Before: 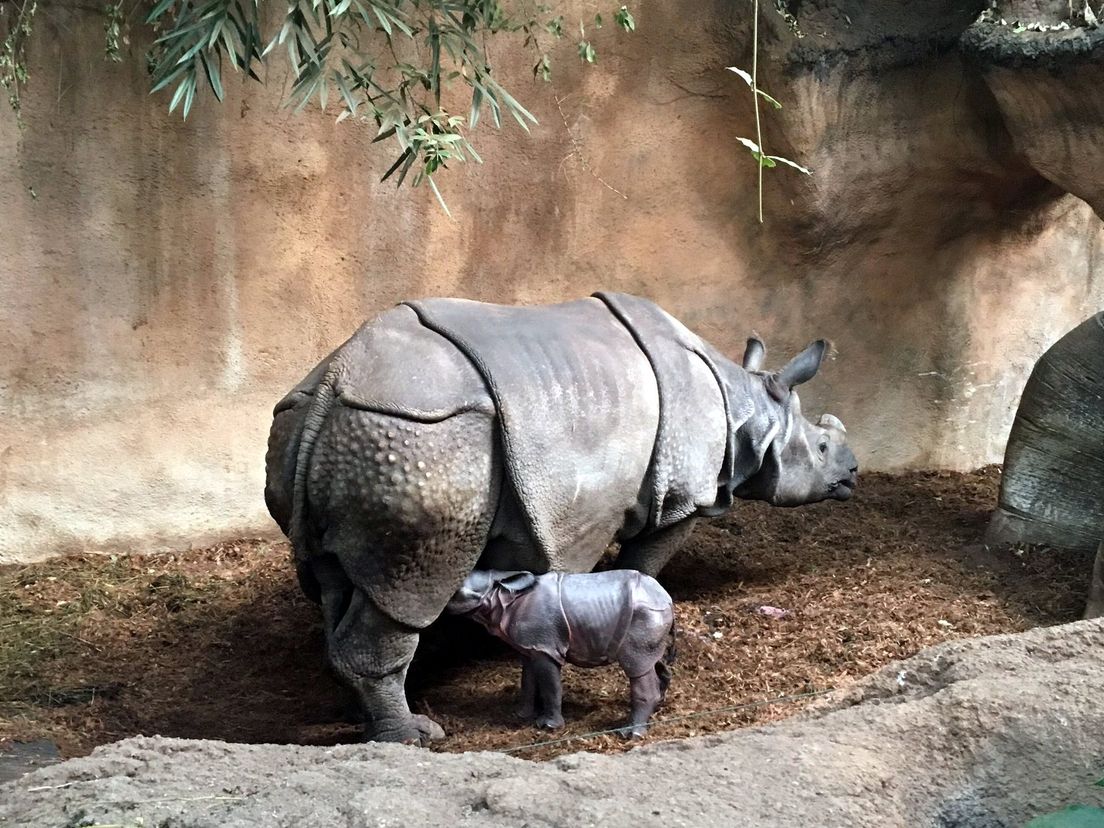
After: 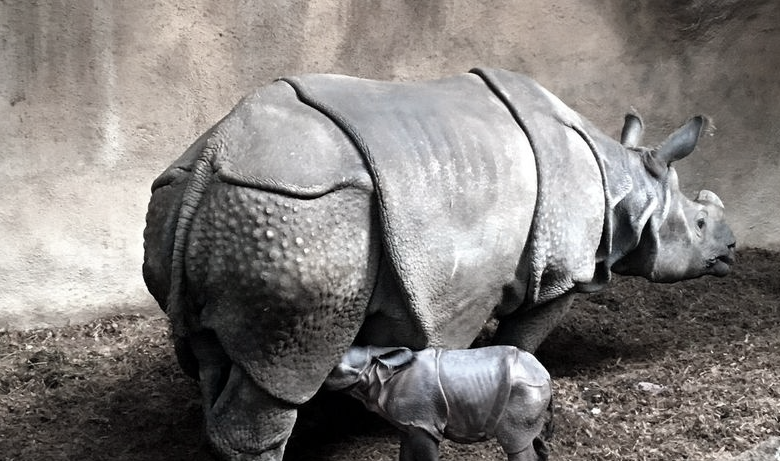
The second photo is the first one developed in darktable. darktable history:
color zones: curves: ch1 [(0.238, 0.163) (0.476, 0.2) (0.733, 0.322) (0.848, 0.134)]
crop: left 11.065%, top 27.173%, right 18.24%, bottom 17.125%
